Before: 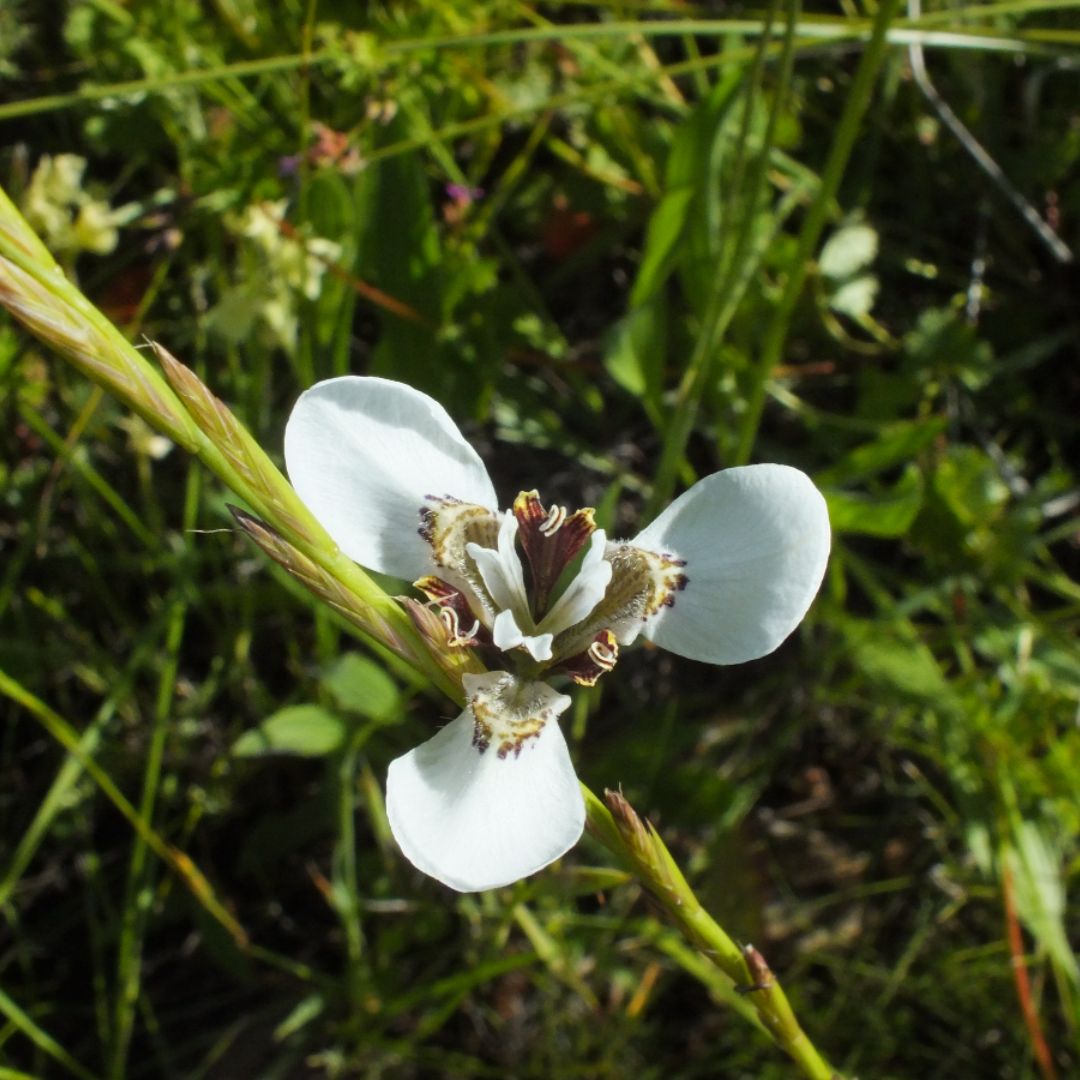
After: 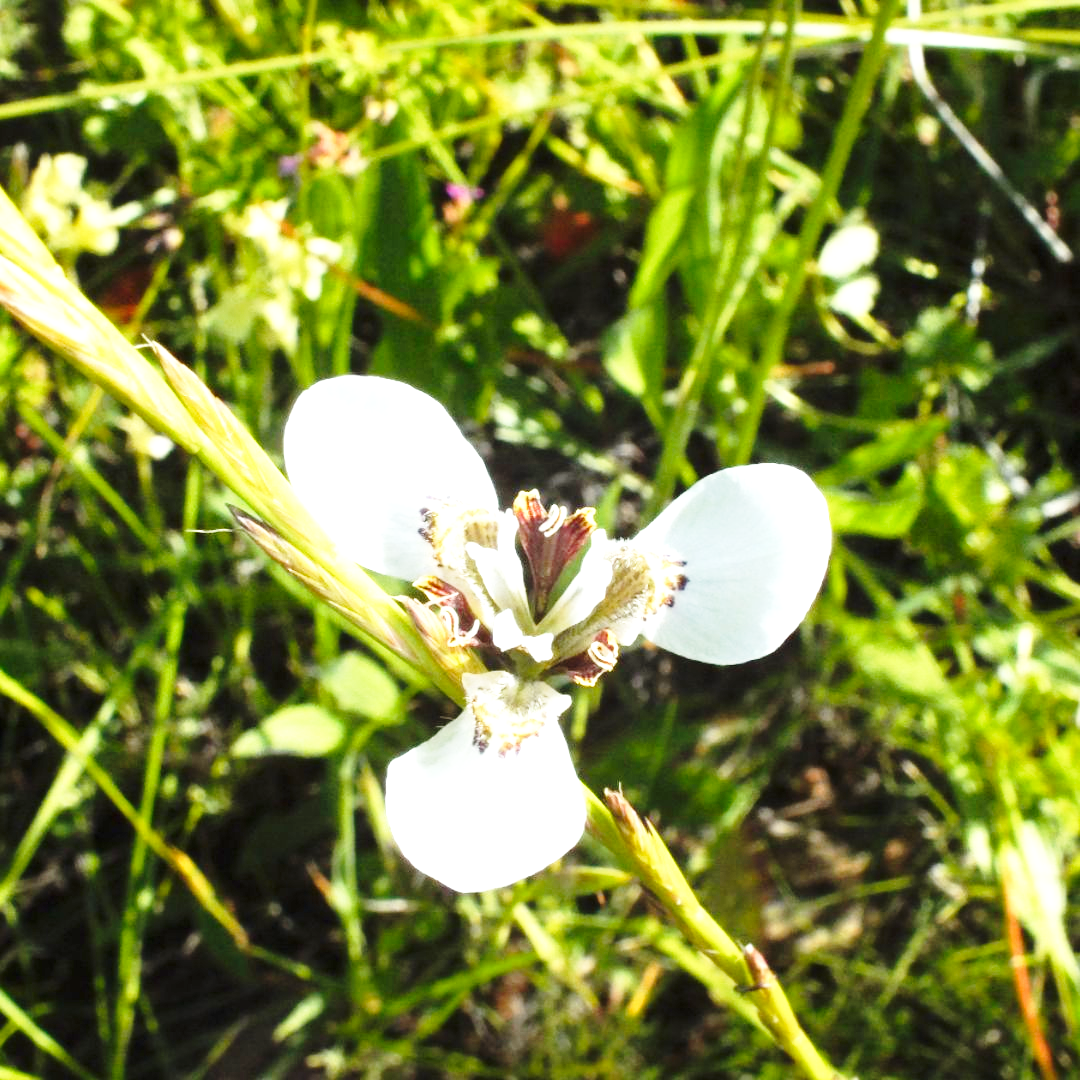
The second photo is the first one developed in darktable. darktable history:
tone equalizer: on, module defaults
base curve: curves: ch0 [(0, 0) (0.028, 0.03) (0.121, 0.232) (0.46, 0.748) (0.859, 0.968) (1, 1)], preserve colors none
exposure: black level correction 0, exposure 1.388 EV, compensate exposure bias true, compensate highlight preservation false
